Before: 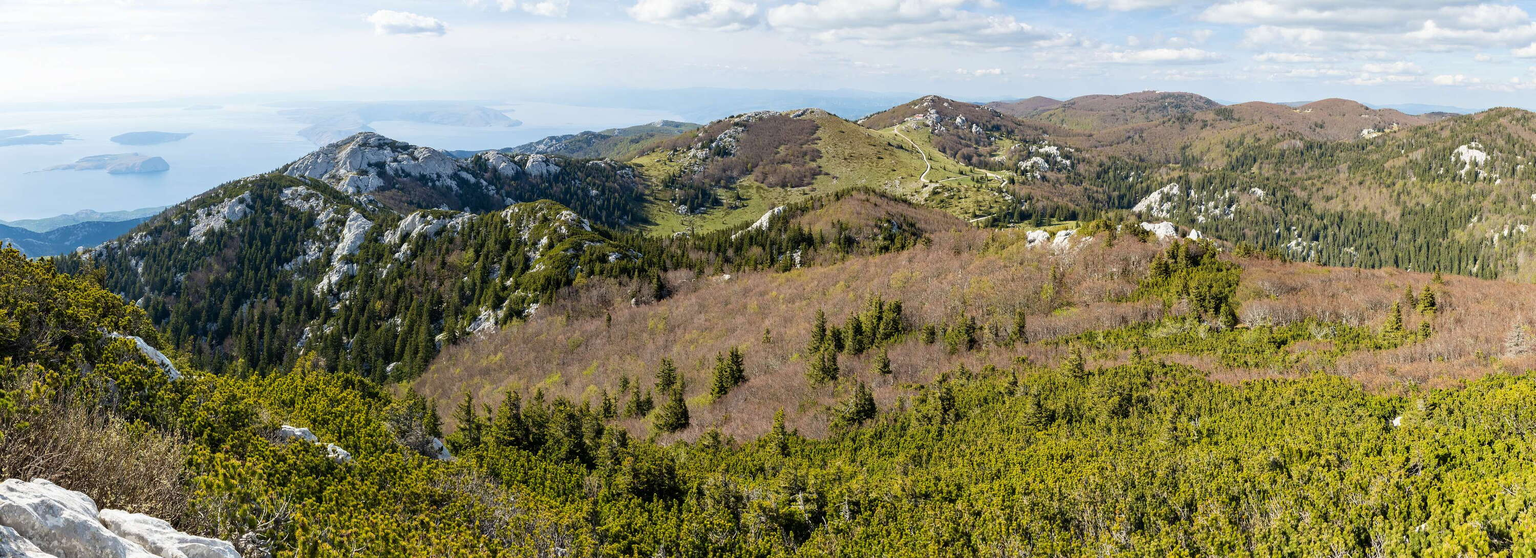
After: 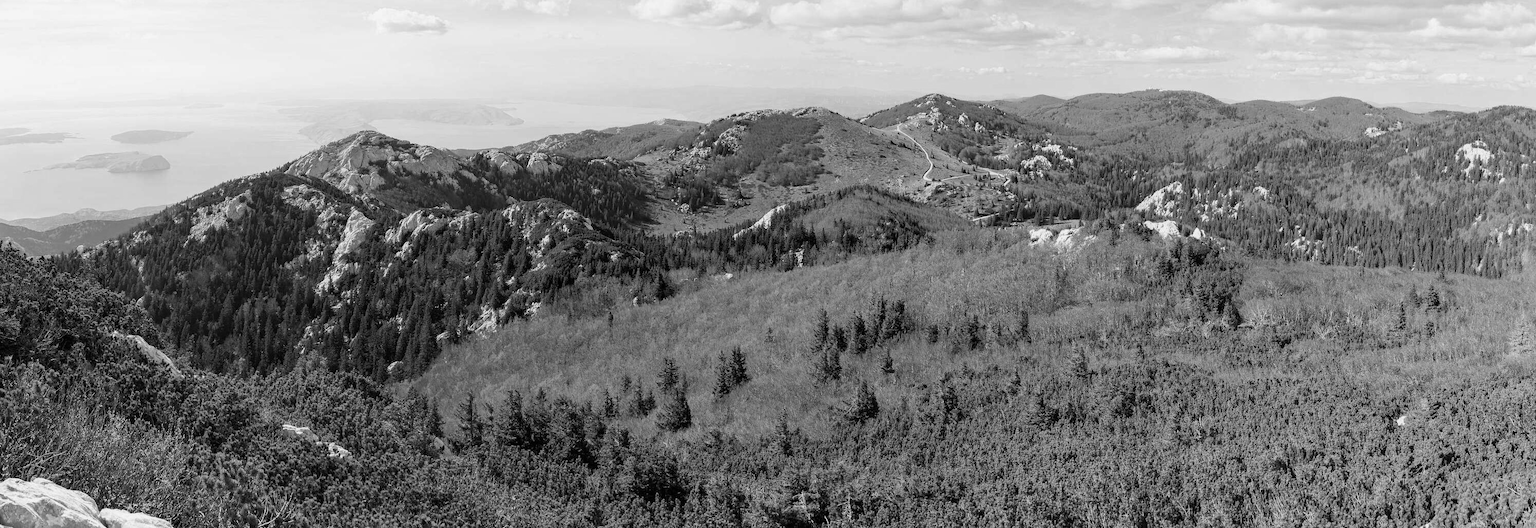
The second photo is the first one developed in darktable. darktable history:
crop: top 0.448%, right 0.264%, bottom 5.045%
color calibration: output gray [0.21, 0.42, 0.37, 0], gray › normalize channels true, illuminant same as pipeline (D50), adaptation XYZ, x 0.346, y 0.359, gamut compression 0
